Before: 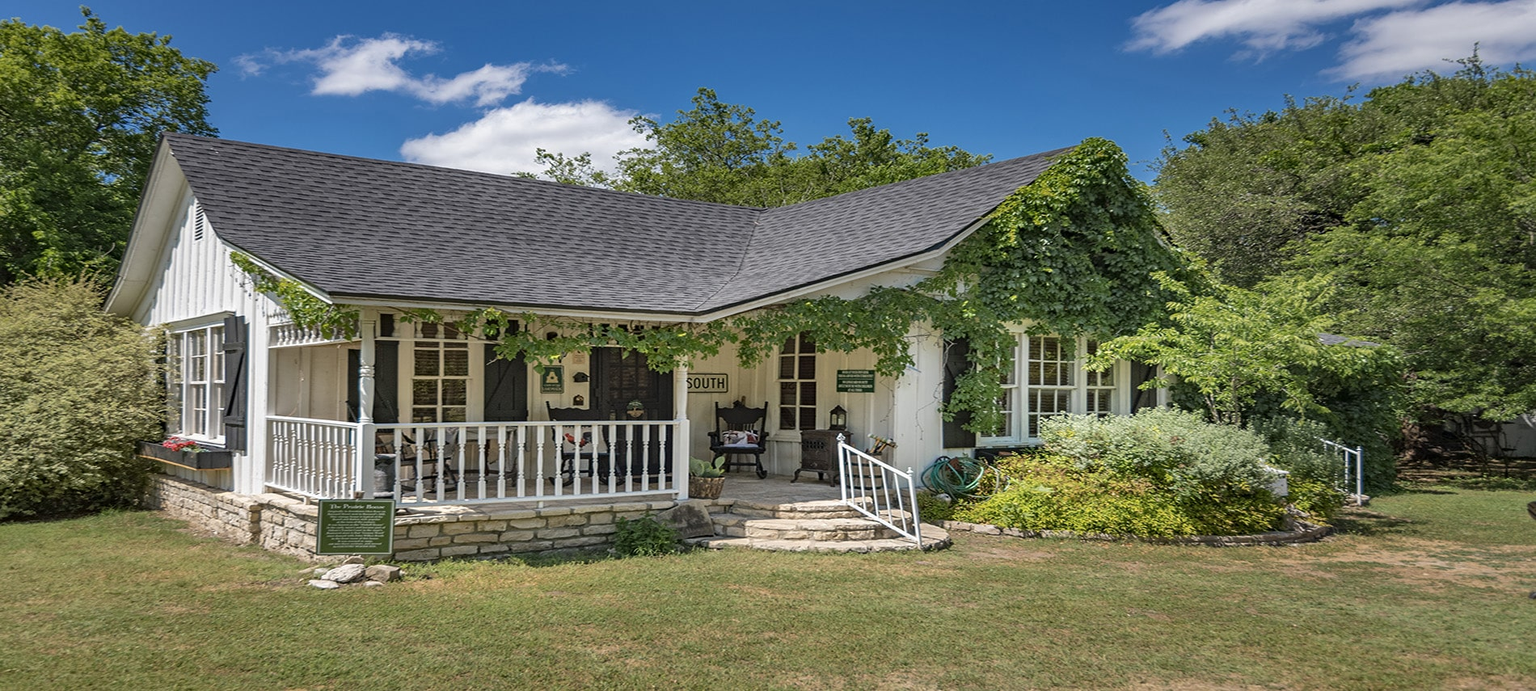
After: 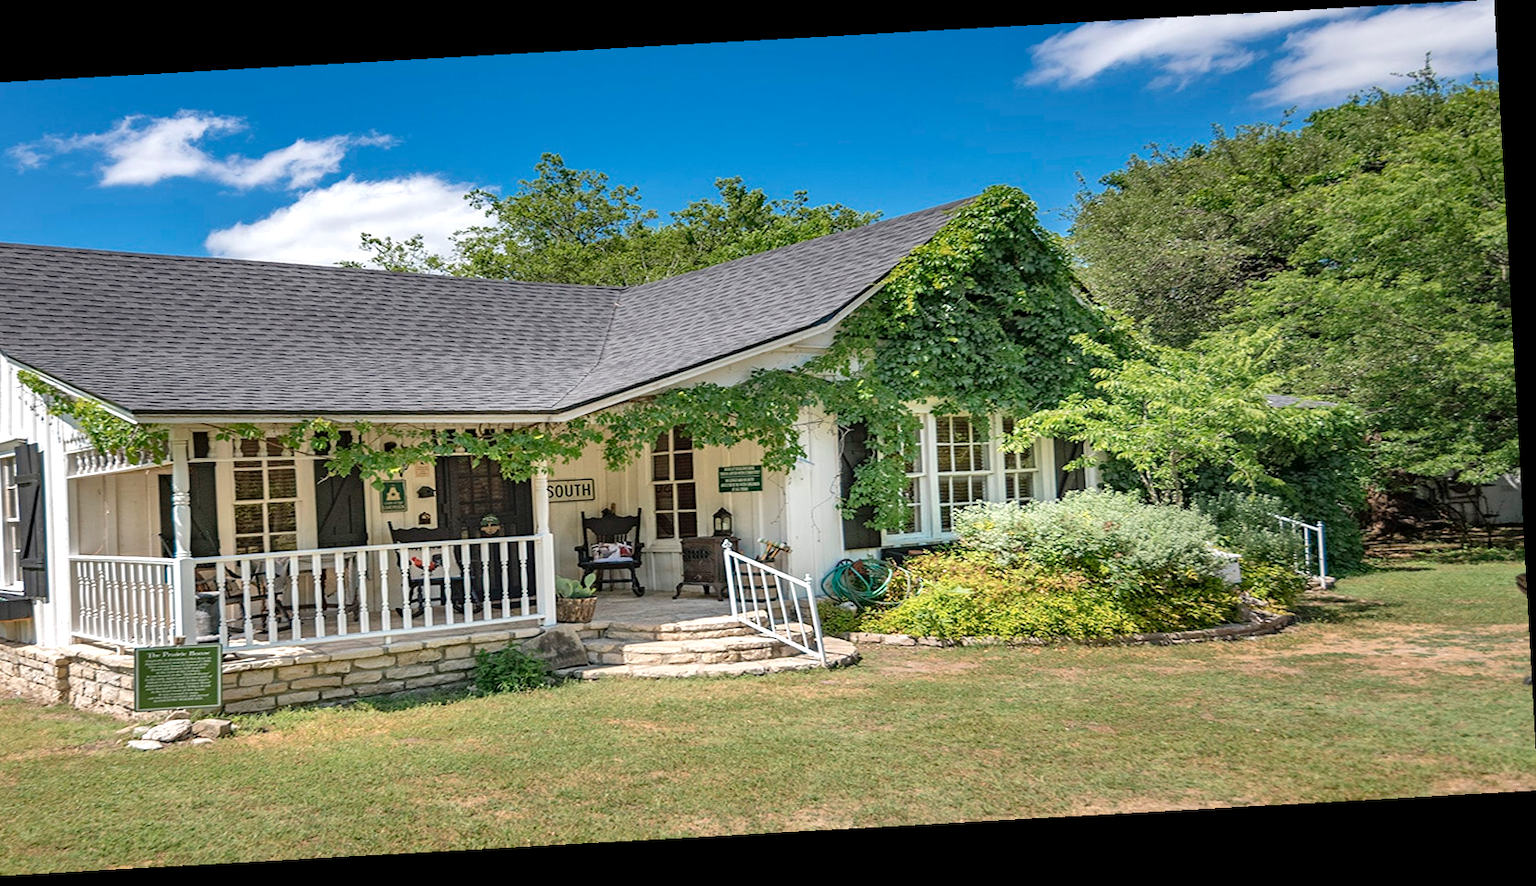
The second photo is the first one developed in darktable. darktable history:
crop and rotate: left 14.584%
shadows and highlights: shadows 12, white point adjustment 1.2, soften with gaussian
rotate and perspective: rotation -3.18°, automatic cropping off
levels: levels [0, 0.435, 0.917]
contrast brightness saturation: saturation -0.1
